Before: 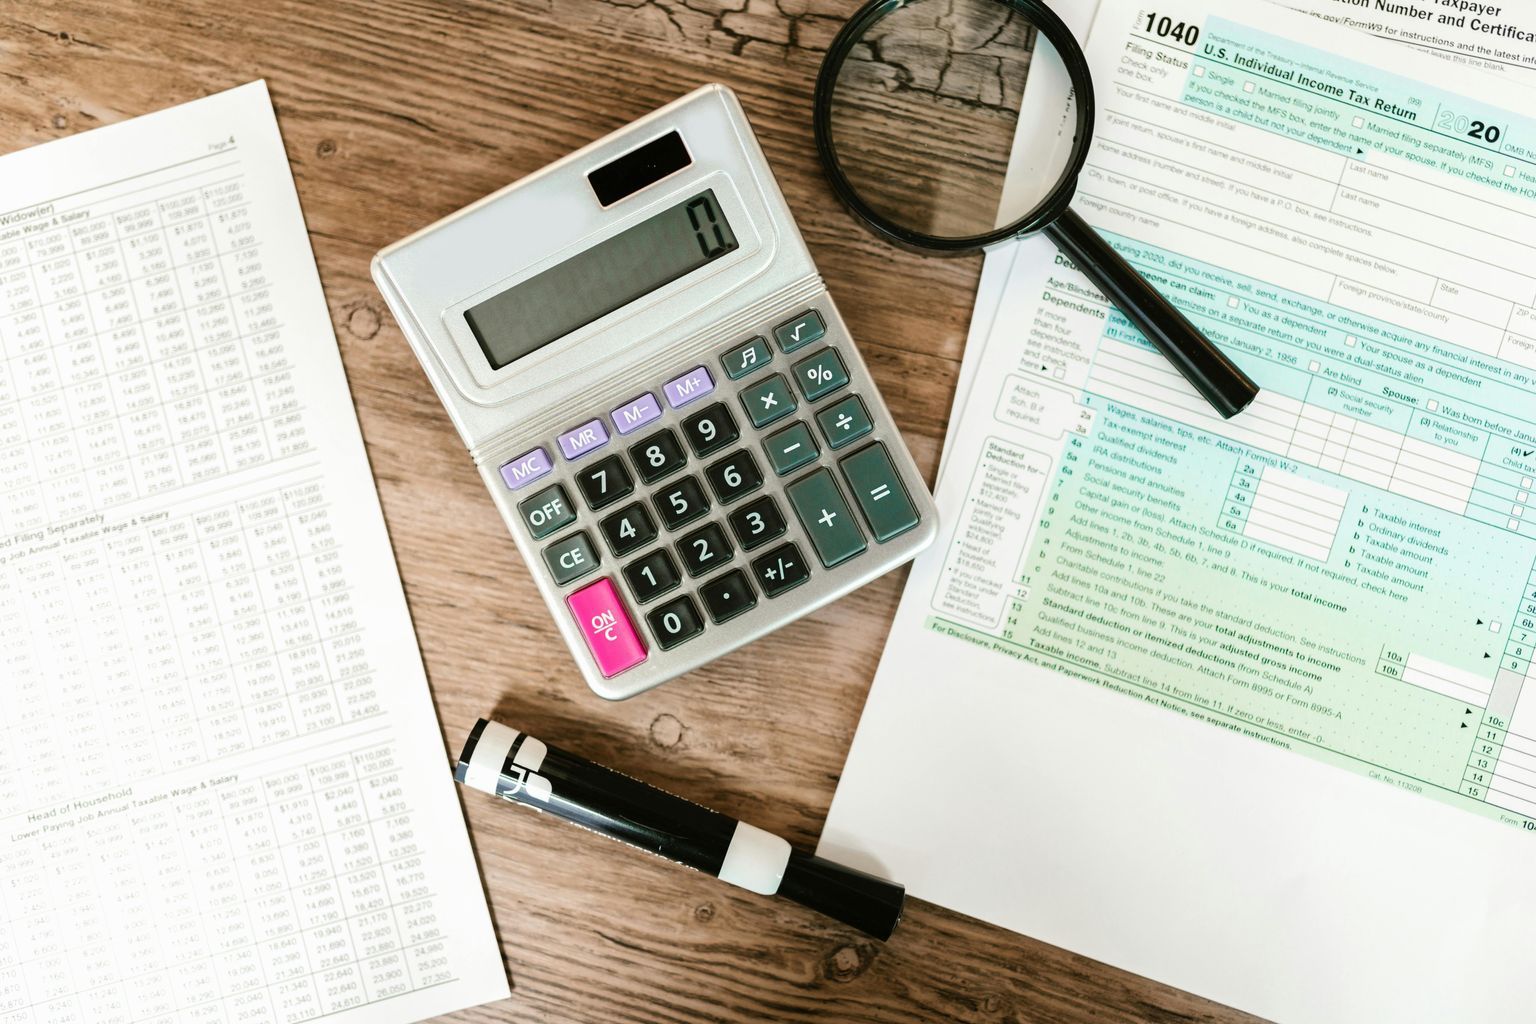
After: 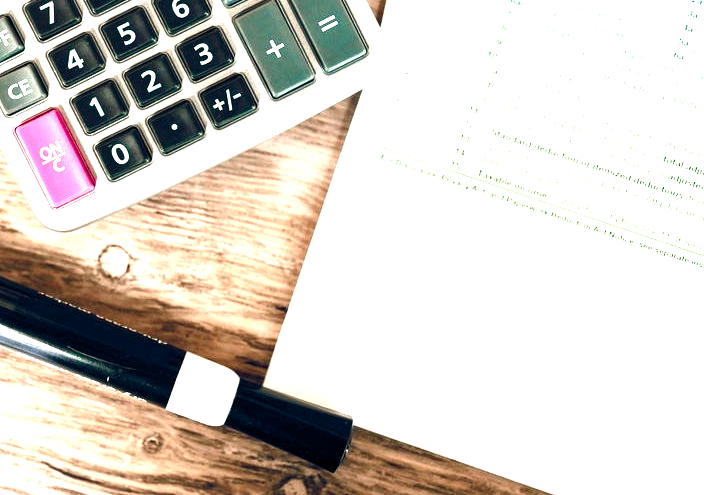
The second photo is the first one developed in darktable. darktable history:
exposure: black level correction 0, exposure 1.3 EV, compensate exposure bias true, compensate highlight preservation false
color balance rgb: highlights gain › chroma 2.94%, highlights gain › hue 60.57°, global offset › chroma 0.25%, global offset › hue 256.52°, perceptual saturation grading › global saturation 20%, perceptual saturation grading › highlights -50%, perceptual saturation grading › shadows 30%, contrast 15%
crop: left 35.976%, top 45.819%, right 18.162%, bottom 5.807%
contrast equalizer: octaves 7, y [[0.6 ×6], [0.55 ×6], [0 ×6], [0 ×6], [0 ×6]], mix 0.3
